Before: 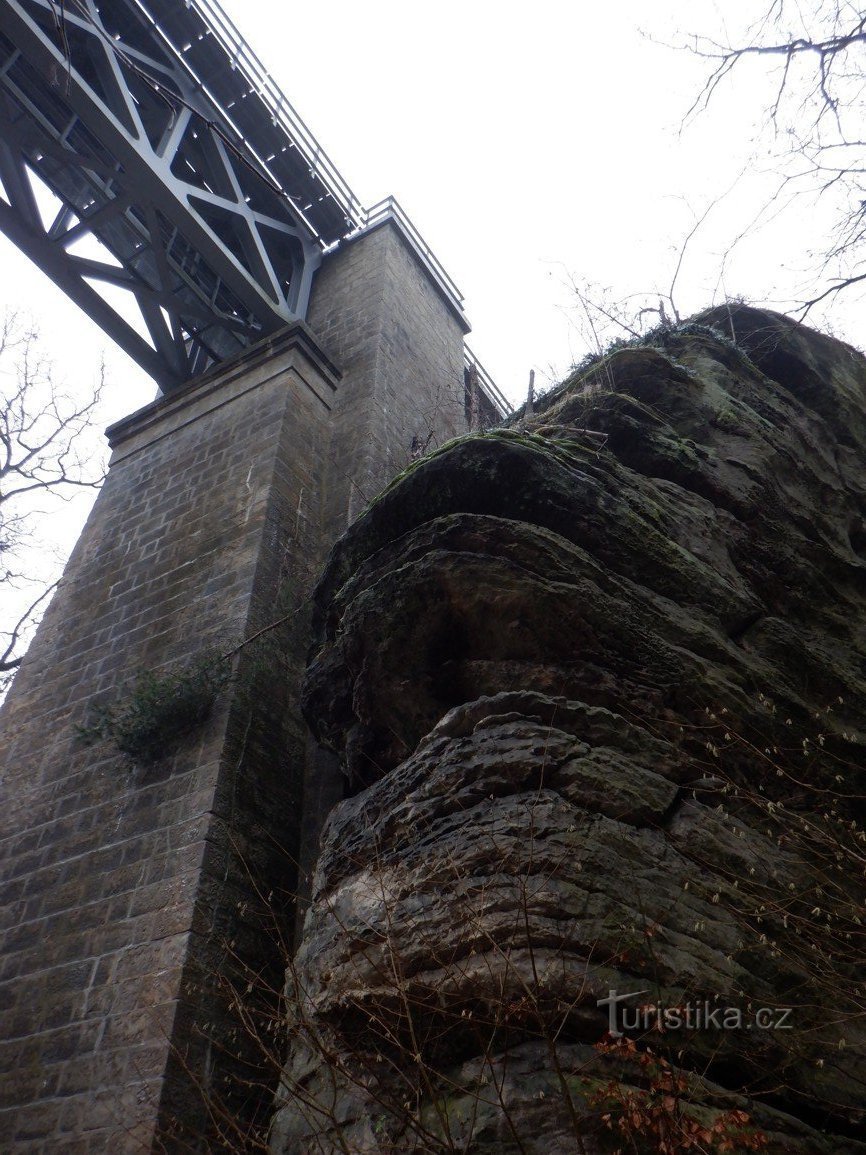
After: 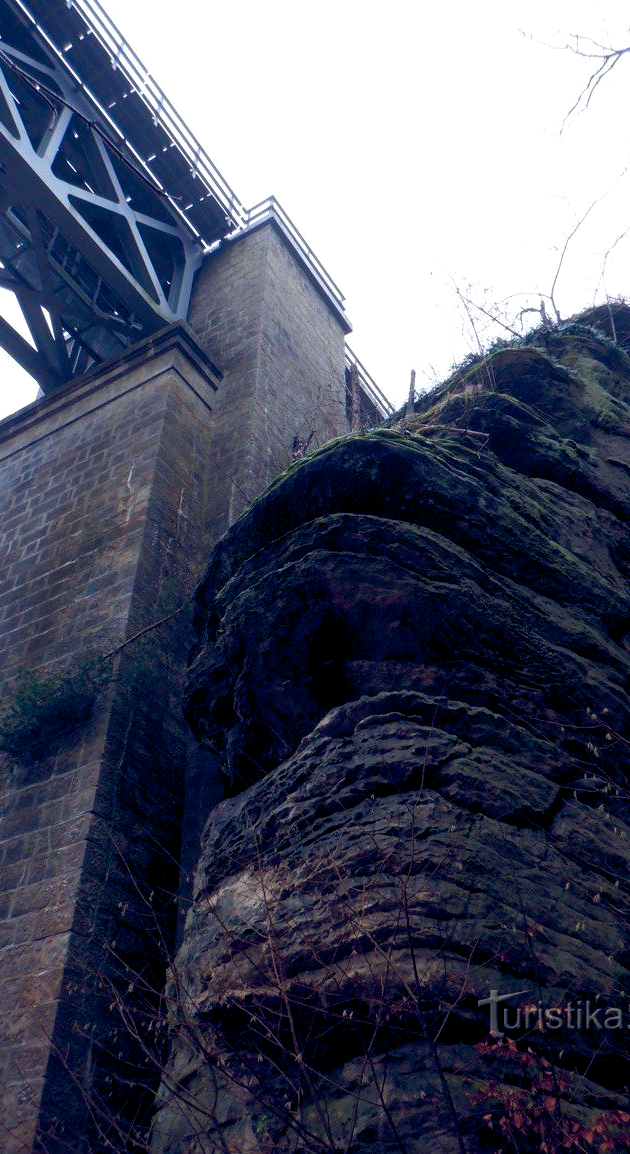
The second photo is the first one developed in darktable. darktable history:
contrast brightness saturation: contrast 0.082, saturation 0.02
crop: left 13.848%, top 0%, right 13.328%
color balance rgb: global offset › luminance -0.287%, global offset › chroma 0.316%, global offset › hue 259.58°, perceptual saturation grading › global saturation 19.464%, perceptual brilliance grading › global brilliance 2.934%, global vibrance 40.388%
